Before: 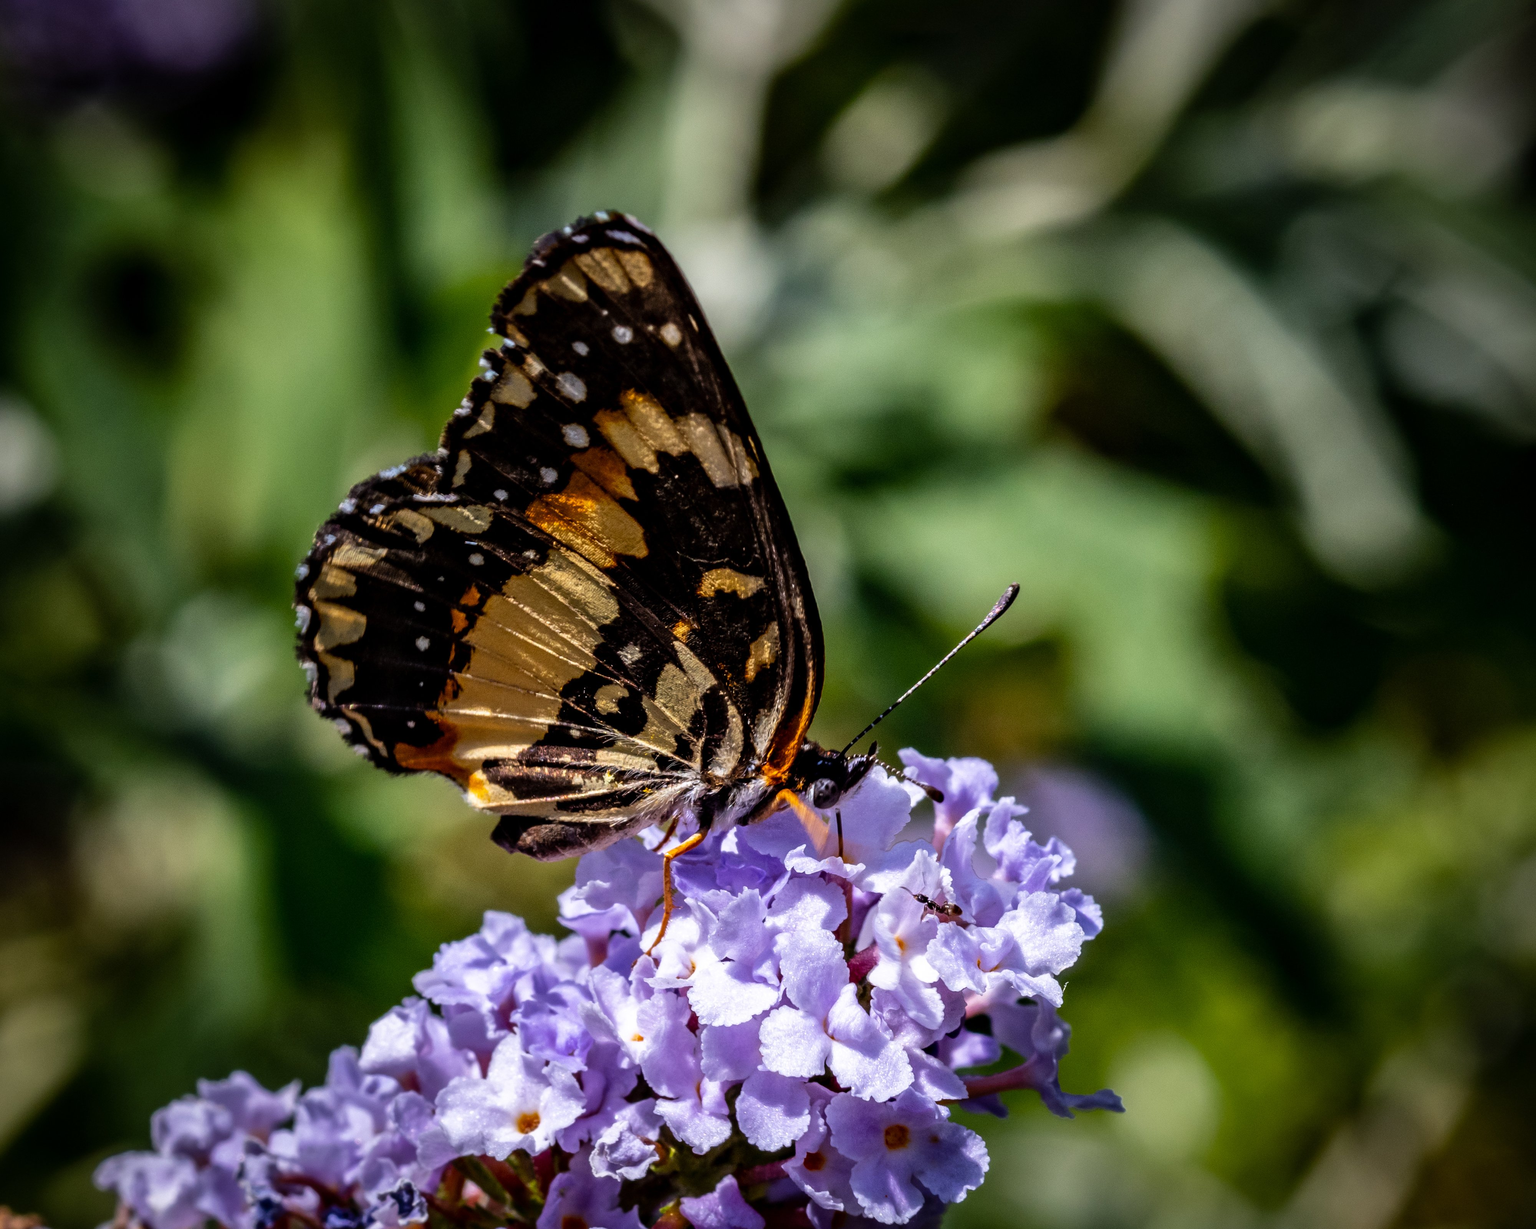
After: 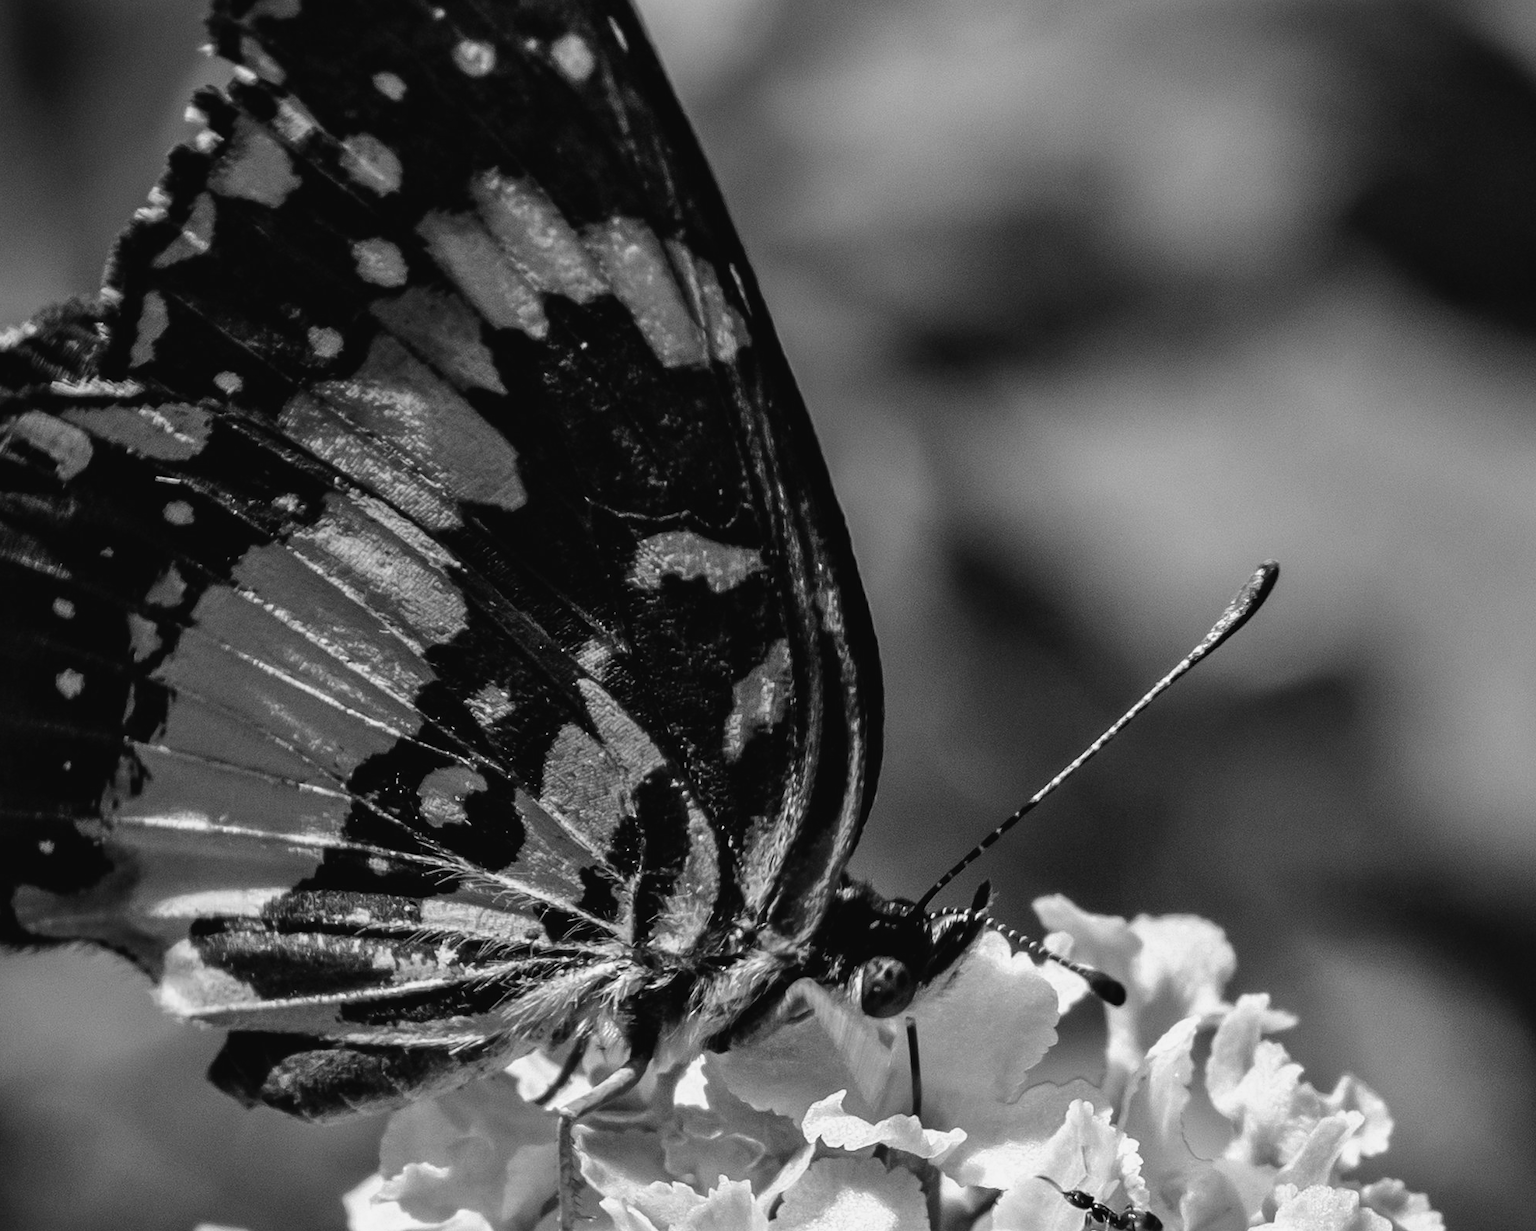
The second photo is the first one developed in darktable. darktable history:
crop: left 25.298%, top 24.908%, right 25.31%, bottom 25.287%
contrast brightness saturation: contrast -0.071, brightness -0.04, saturation -0.111
color correction: highlights b* 0.051, saturation 0.547
color zones: curves: ch0 [(0, 0.613) (0.01, 0.613) (0.245, 0.448) (0.498, 0.529) (0.642, 0.665) (0.879, 0.777) (0.99, 0.613)]; ch1 [(0, 0) (0.143, 0) (0.286, 0) (0.429, 0) (0.571, 0) (0.714, 0) (0.857, 0)]
